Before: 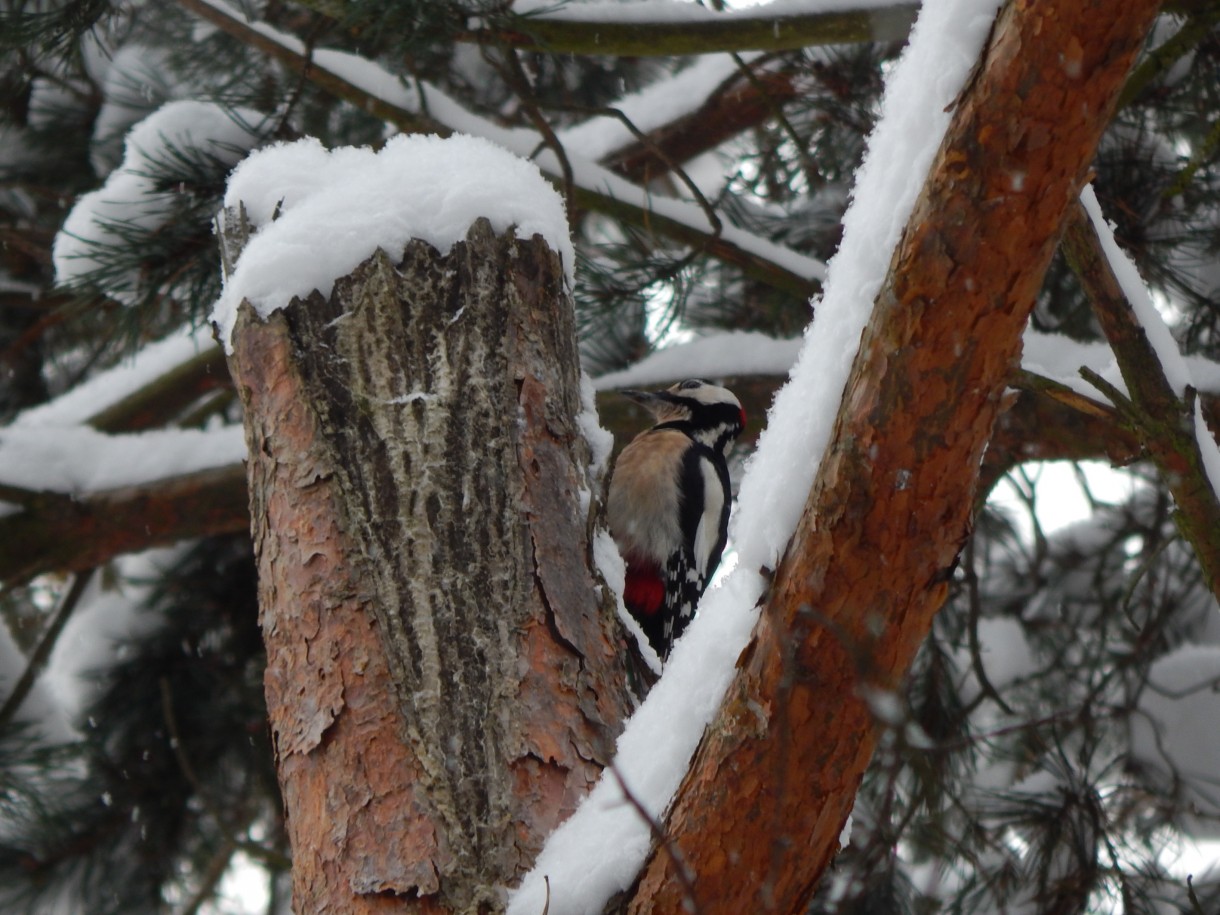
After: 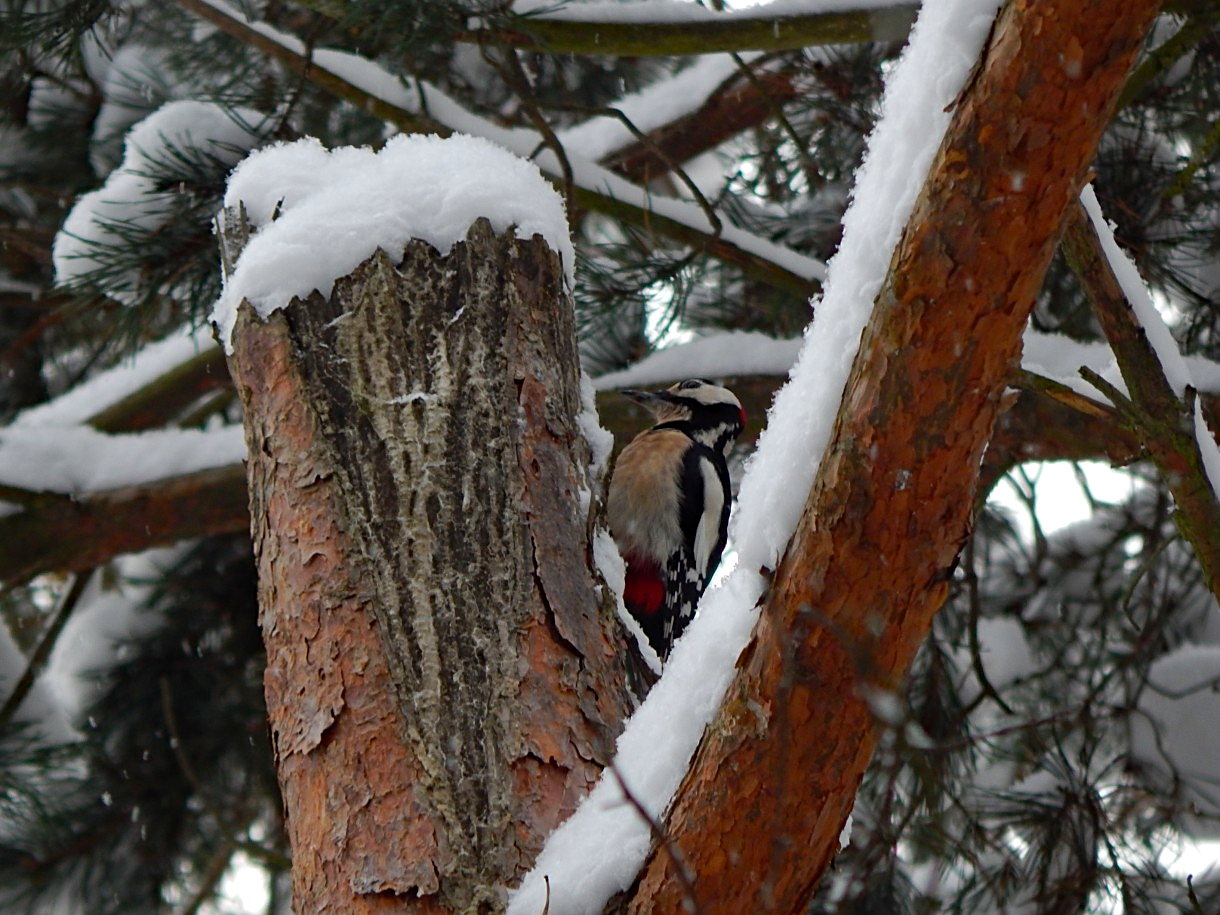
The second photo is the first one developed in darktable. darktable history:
sharpen: amount 0.499
haze removal: compatibility mode true, adaptive false
color correction: highlights b* -0.017, saturation 1.12
